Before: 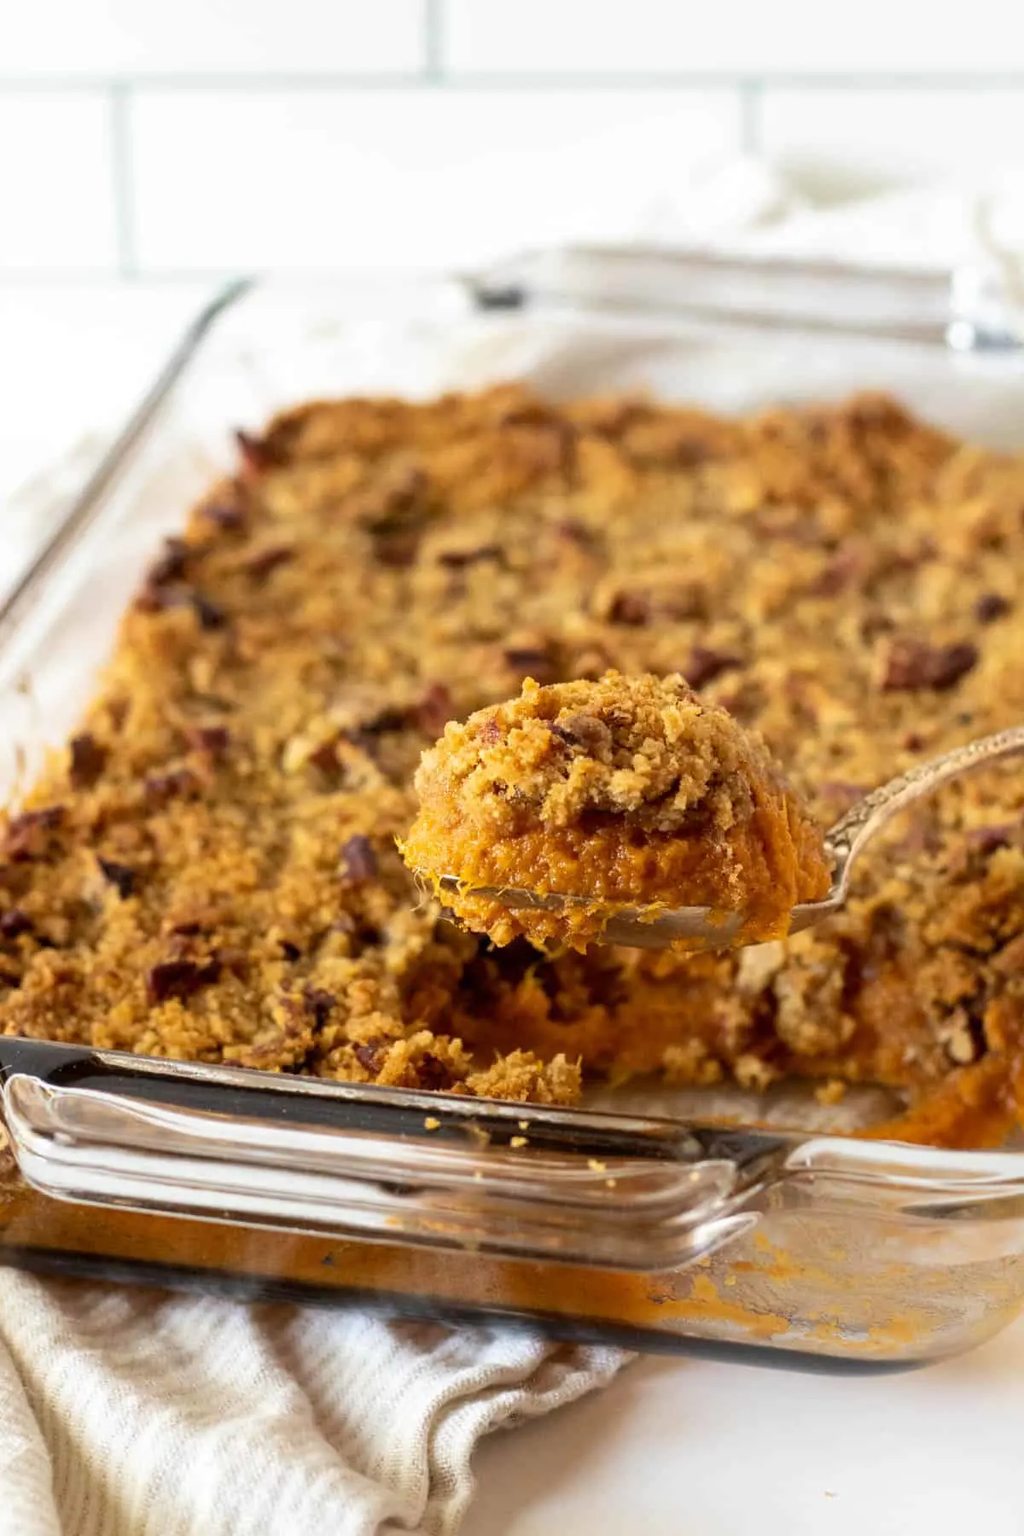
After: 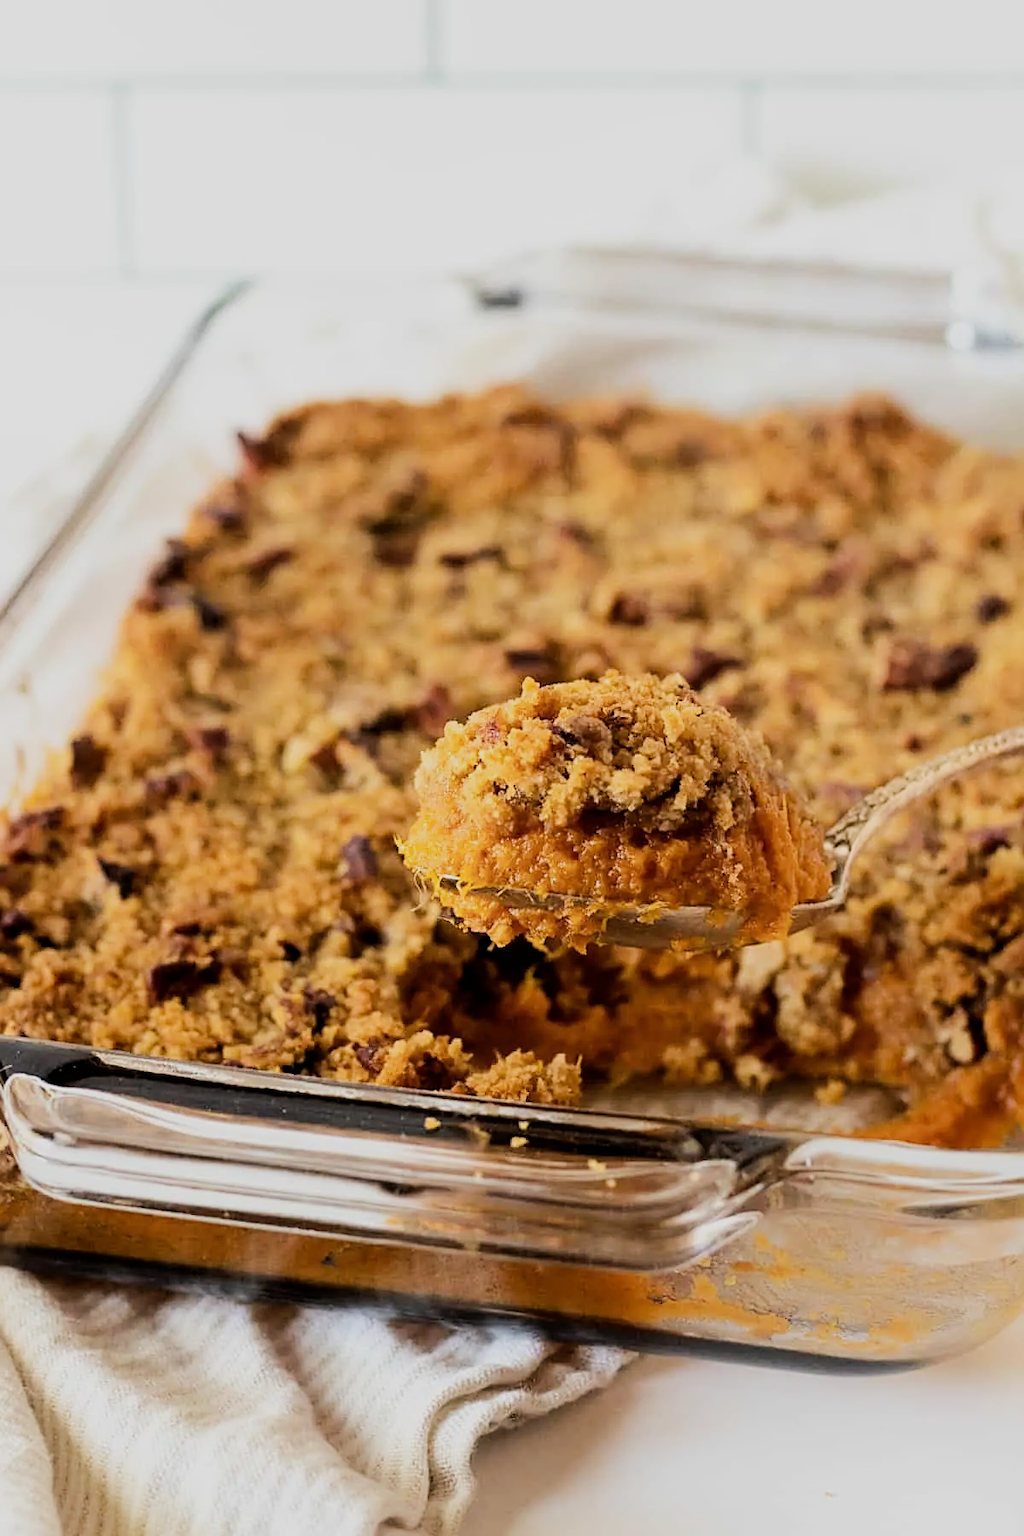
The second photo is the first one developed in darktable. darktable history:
sharpen: on, module defaults
tone equalizer: -8 EV -0.417 EV, -7 EV -0.389 EV, -6 EV -0.333 EV, -5 EV -0.222 EV, -3 EV 0.222 EV, -2 EV 0.333 EV, -1 EV 0.389 EV, +0 EV 0.417 EV, edges refinement/feathering 500, mask exposure compensation -1.57 EV, preserve details no
filmic rgb: black relative exposure -7.32 EV, white relative exposure 5.09 EV, hardness 3.2
